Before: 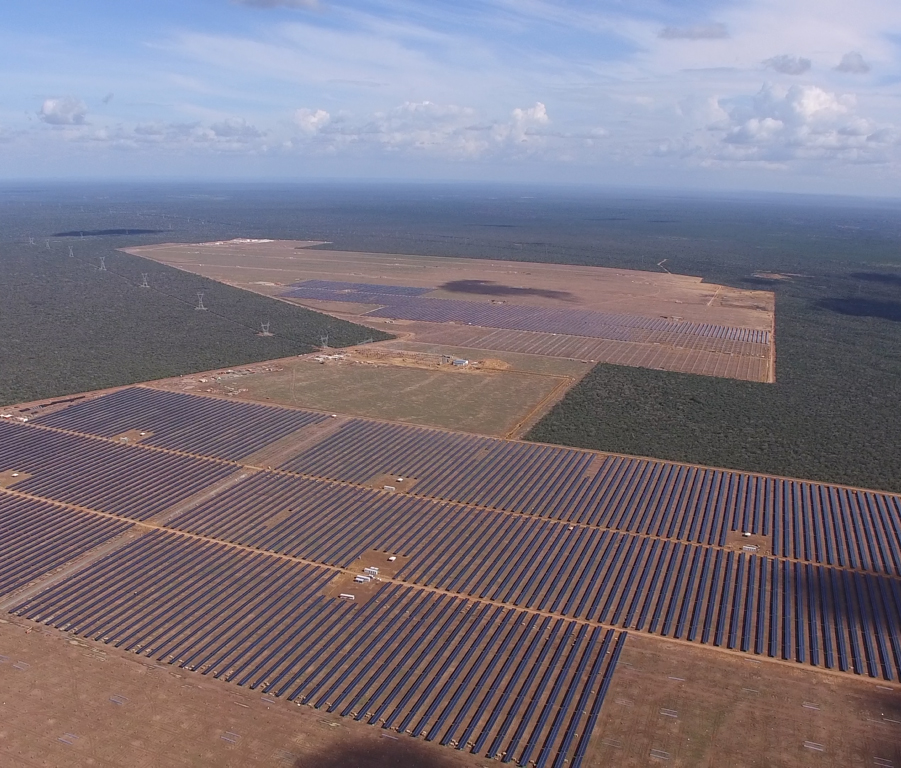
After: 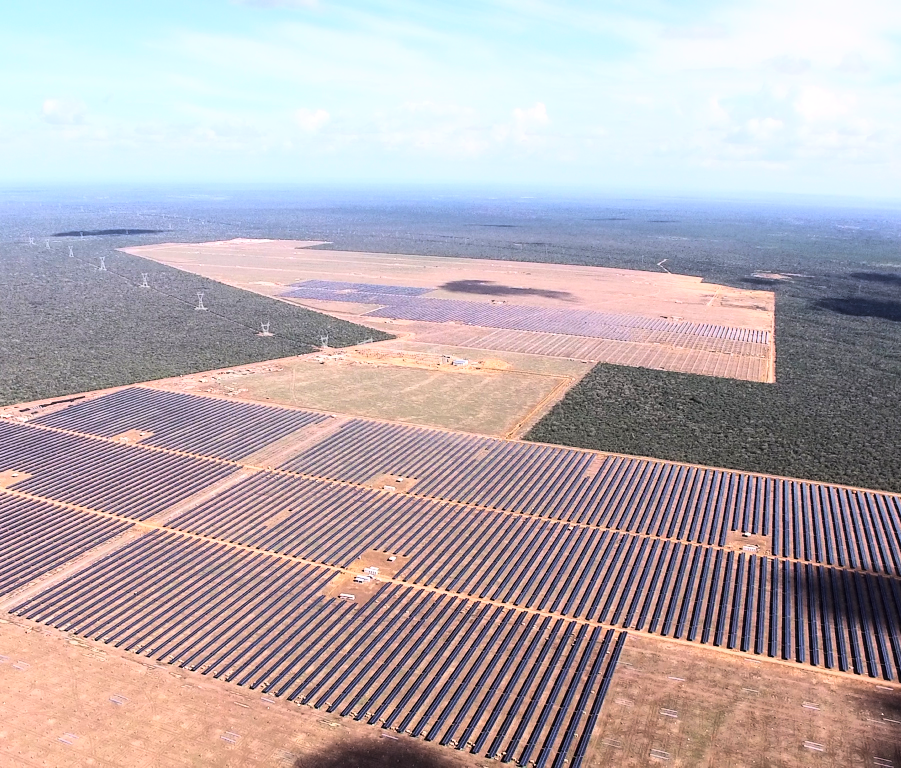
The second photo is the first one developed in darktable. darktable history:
local contrast: highlights 100%, shadows 100%, detail 120%, midtone range 0.2
exposure: exposure 0.217 EV, compensate highlight preservation false
rgb curve: curves: ch0 [(0, 0) (0.21, 0.15) (0.24, 0.21) (0.5, 0.75) (0.75, 0.96) (0.89, 0.99) (1, 1)]; ch1 [(0, 0.02) (0.21, 0.13) (0.25, 0.2) (0.5, 0.67) (0.75, 0.9) (0.89, 0.97) (1, 1)]; ch2 [(0, 0.02) (0.21, 0.13) (0.25, 0.2) (0.5, 0.67) (0.75, 0.9) (0.89, 0.97) (1, 1)], compensate middle gray true
